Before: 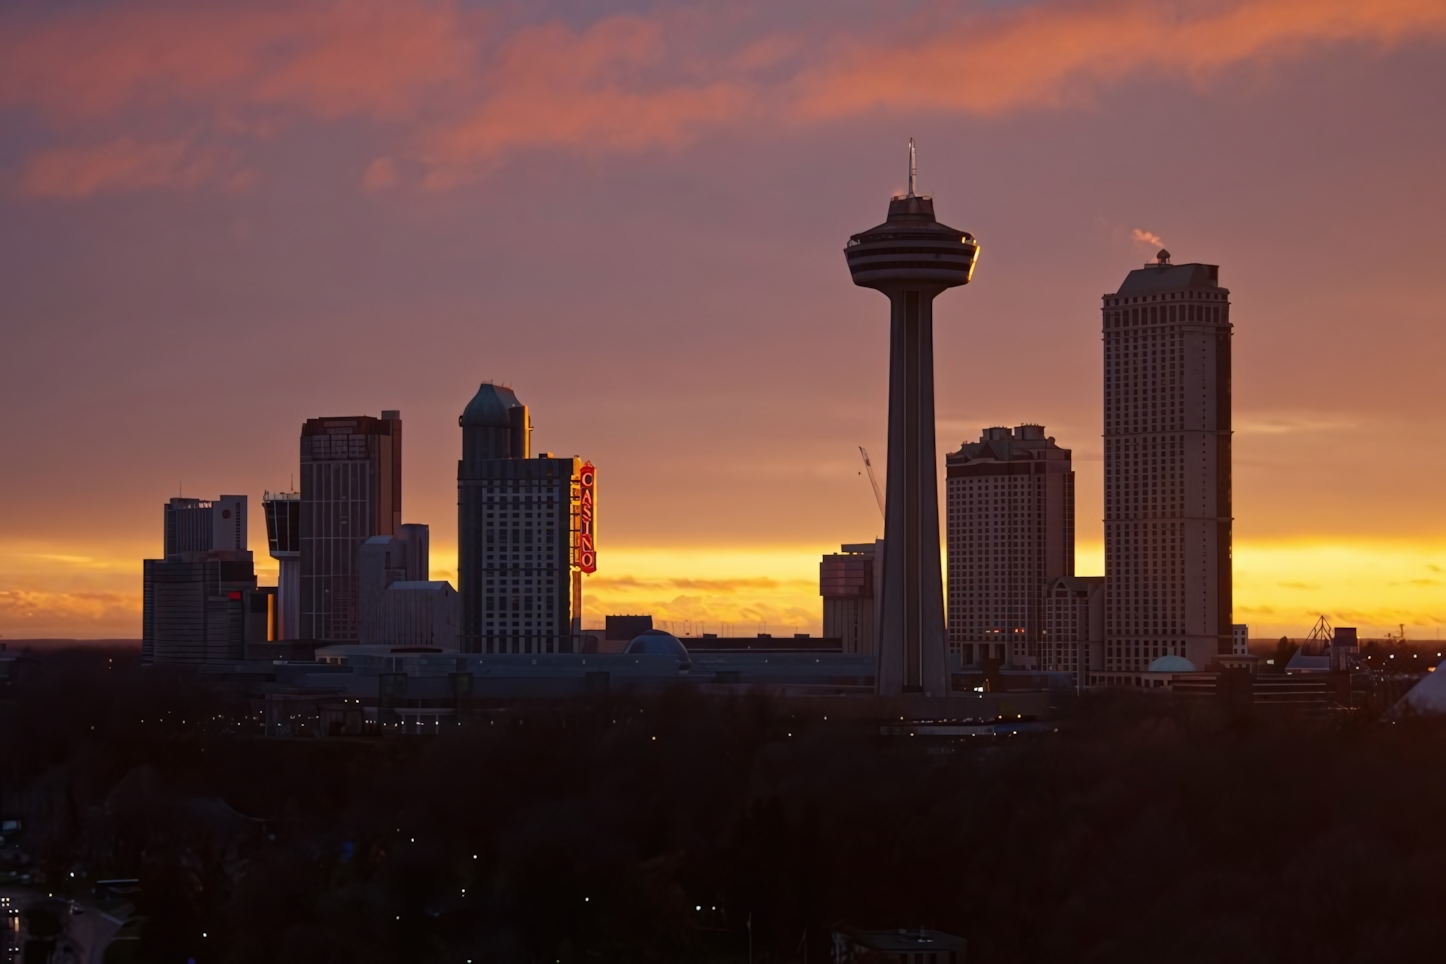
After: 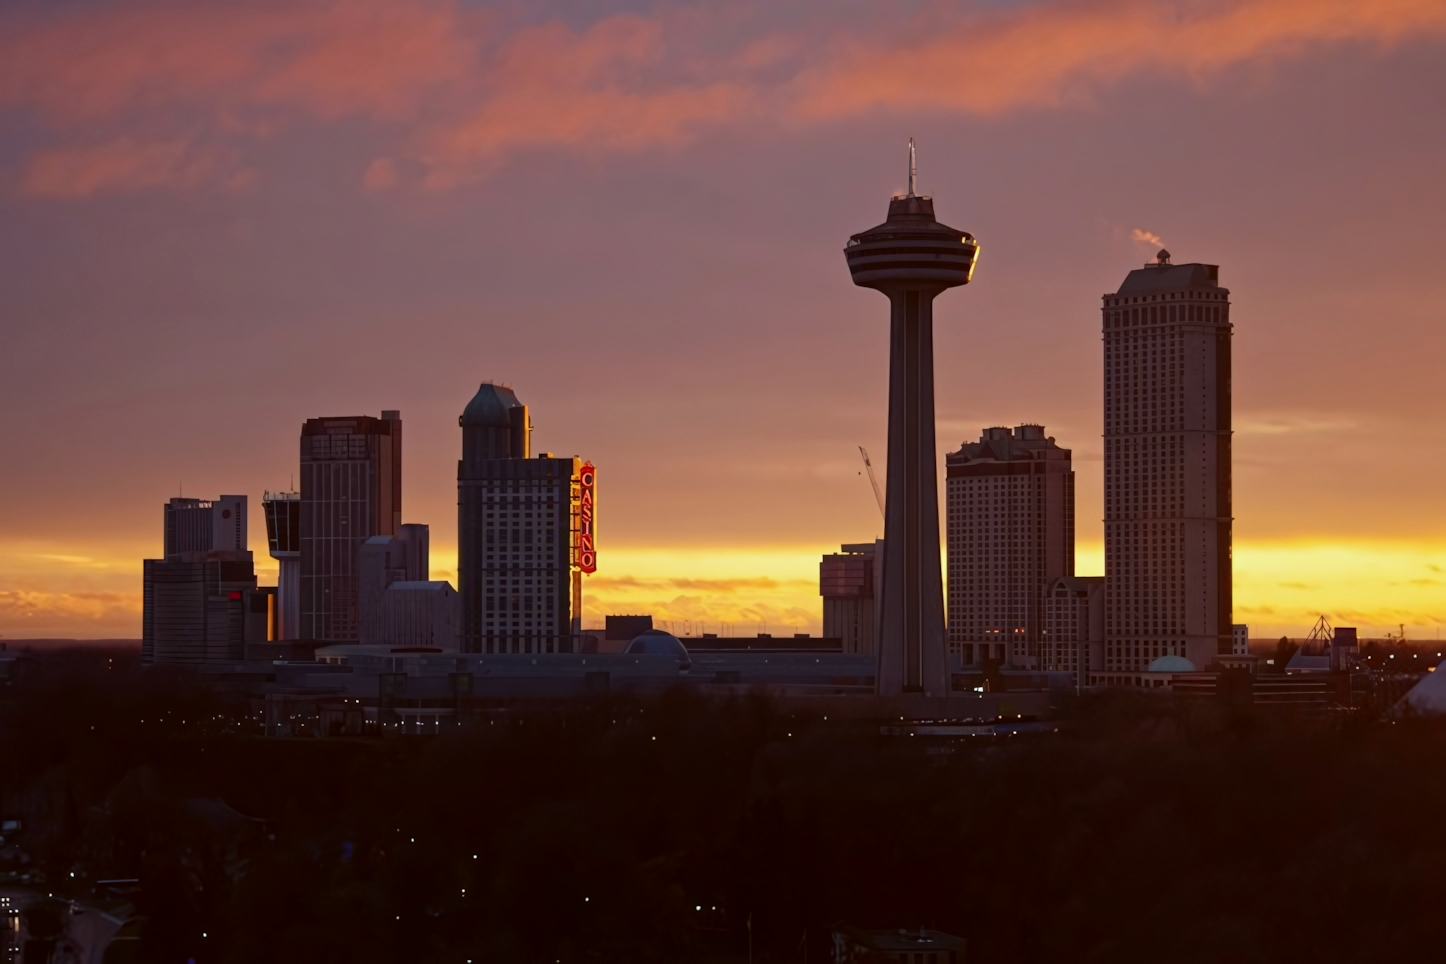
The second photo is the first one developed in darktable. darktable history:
tone equalizer: edges refinement/feathering 500, mask exposure compensation -1.57 EV, preserve details no
color correction: highlights a* -5.06, highlights b* -3.7, shadows a* 4.17, shadows b* 4.06
